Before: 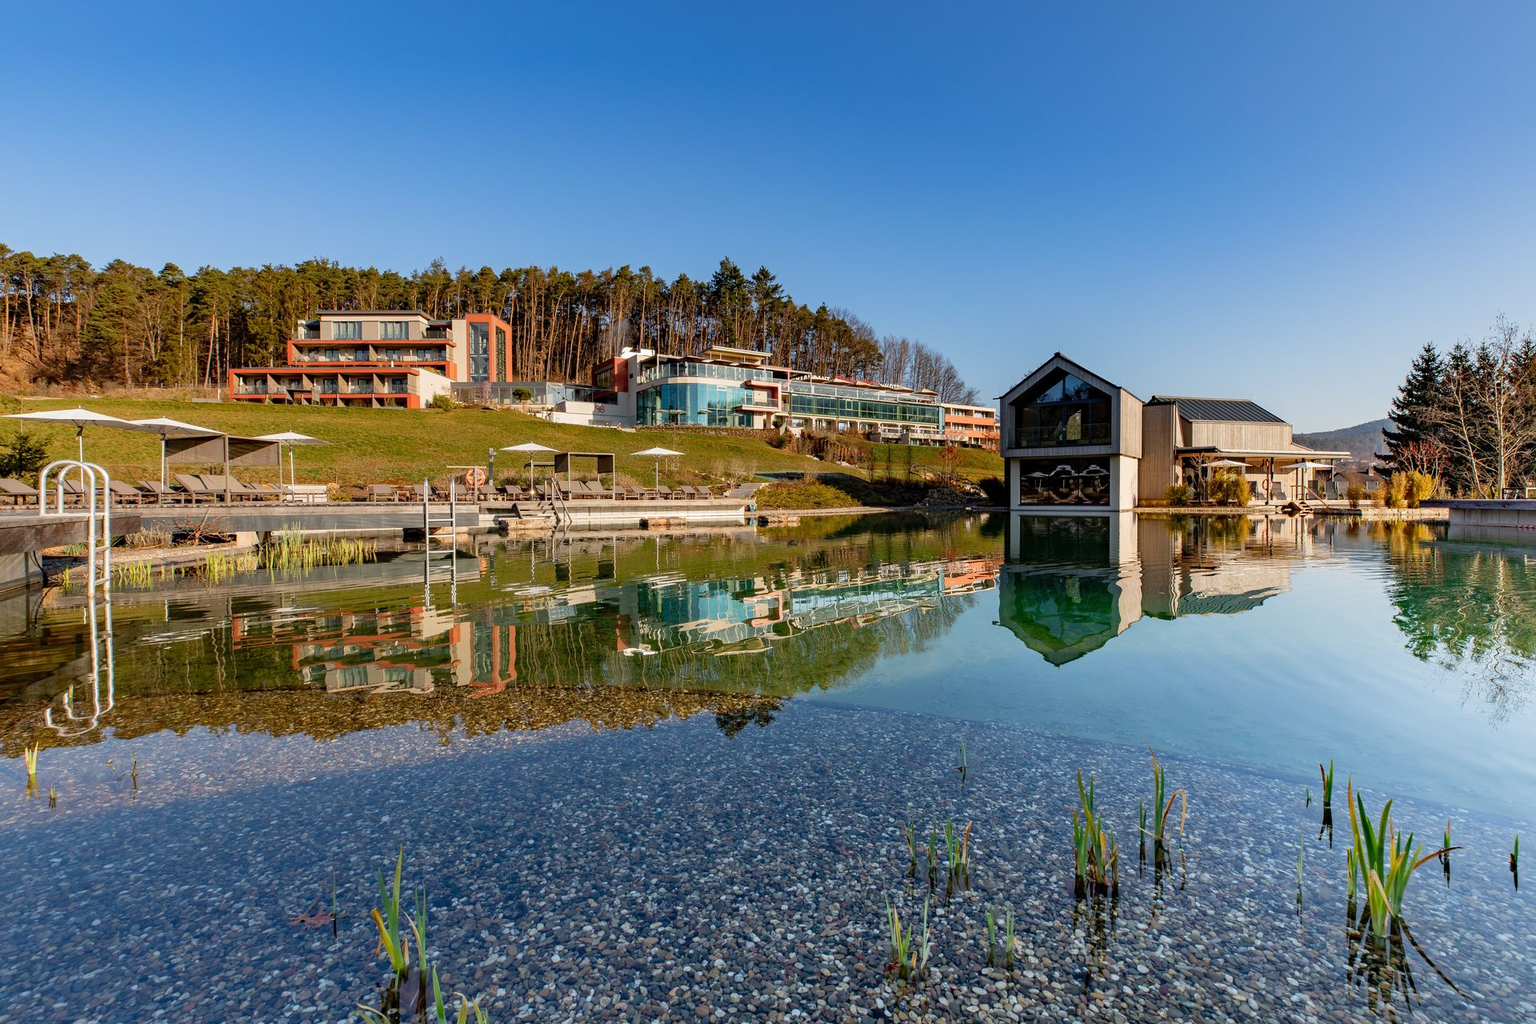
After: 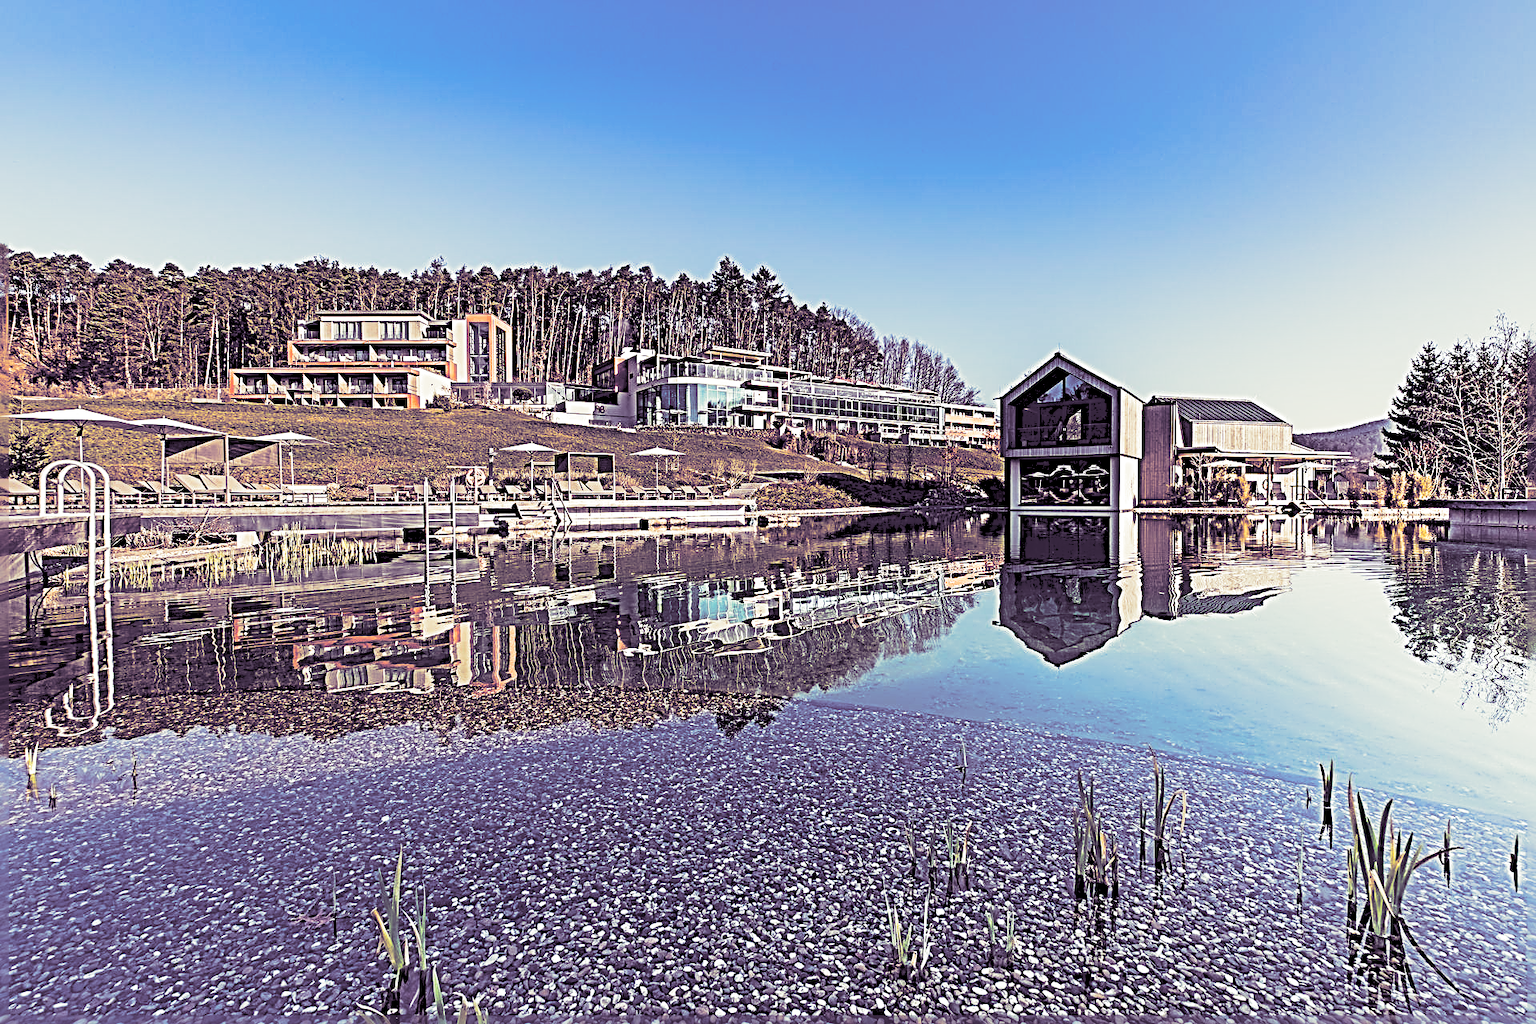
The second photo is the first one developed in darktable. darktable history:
split-toning: shadows › hue 266.4°, shadows › saturation 0.4, highlights › hue 61.2°, highlights › saturation 0.3, compress 0%
sharpen: radius 4.001, amount 2
tone curve: curves: ch0 [(0, 0) (0.003, 0.203) (0.011, 0.203) (0.025, 0.21) (0.044, 0.22) (0.069, 0.231) (0.1, 0.243) (0.136, 0.255) (0.177, 0.277) (0.224, 0.305) (0.277, 0.346) (0.335, 0.412) (0.399, 0.492) (0.468, 0.571) (0.543, 0.658) (0.623, 0.75) (0.709, 0.837) (0.801, 0.905) (0.898, 0.955) (1, 1)], preserve colors none
